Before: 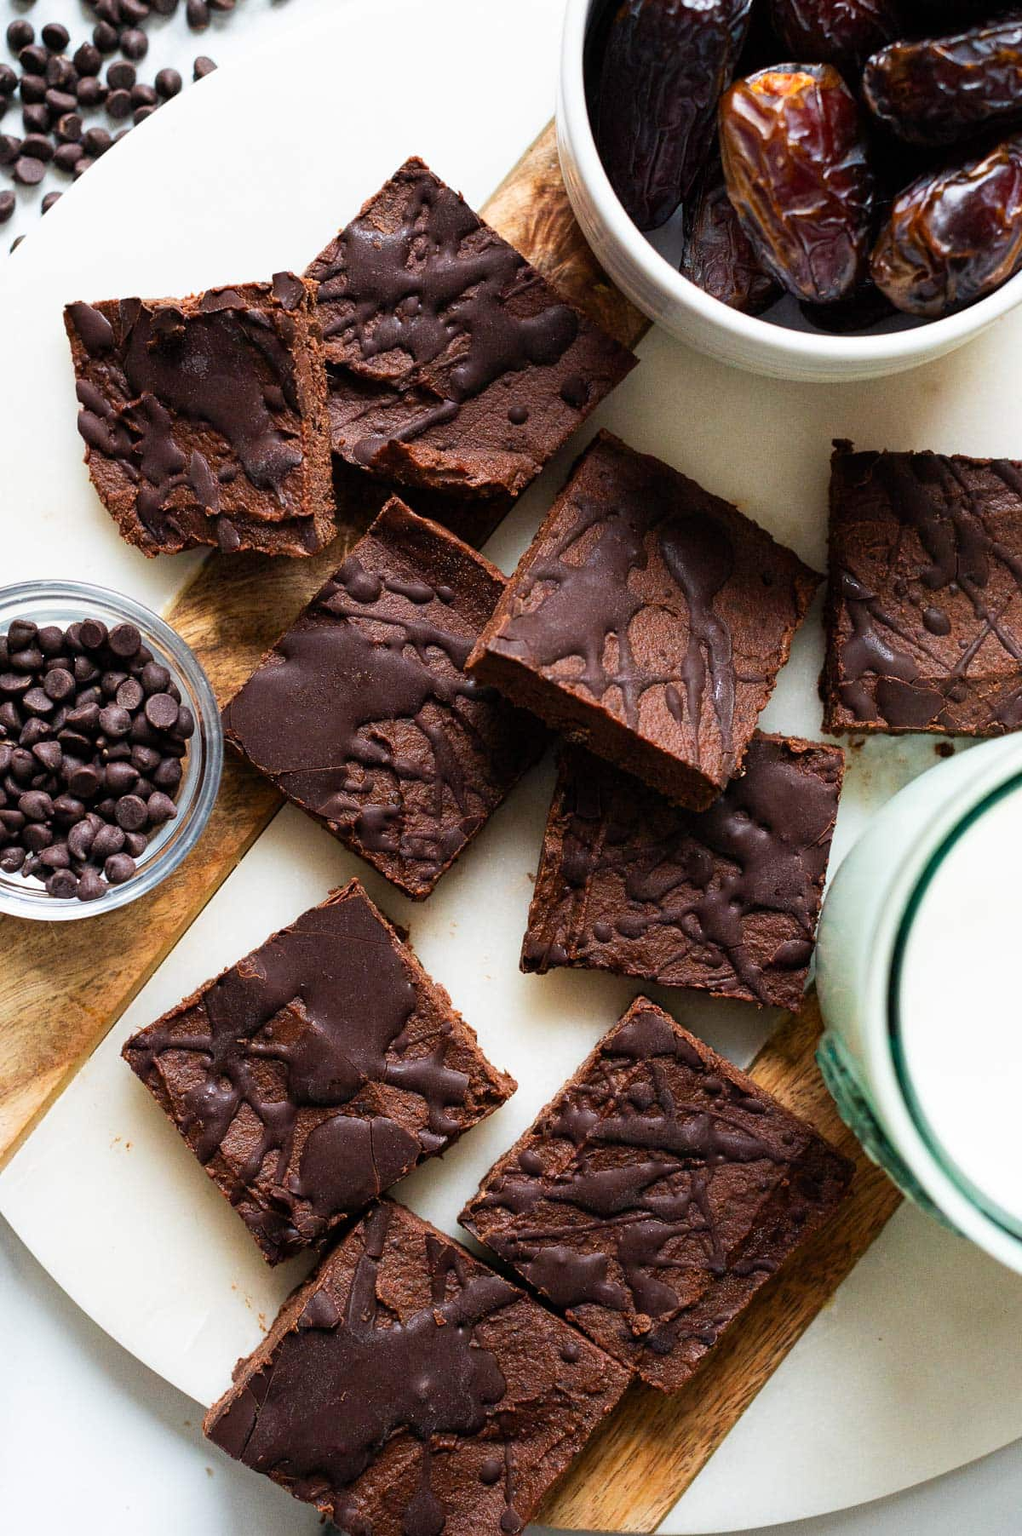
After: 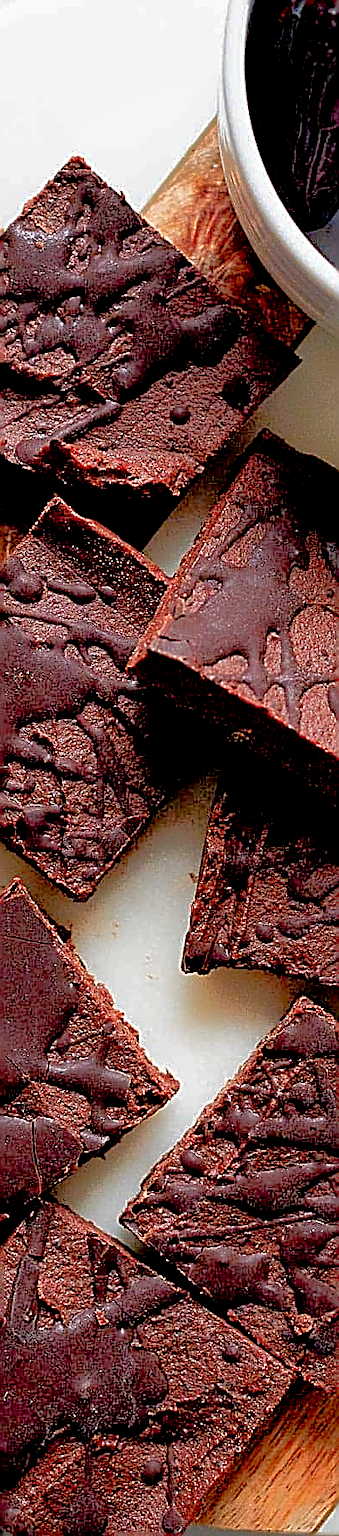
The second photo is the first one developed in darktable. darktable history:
crop: left 33.131%, right 33.568%
exposure: black level correction 0.014, compensate exposure bias true, compensate highlight preservation false
sharpen: amount 1.985
color zones: curves: ch1 [(0.263, 0.53) (0.376, 0.287) (0.487, 0.512) (0.748, 0.547) (1, 0.513)]; ch2 [(0.262, 0.45) (0.751, 0.477)]
shadows and highlights: shadows 60.69, highlights -59.74
